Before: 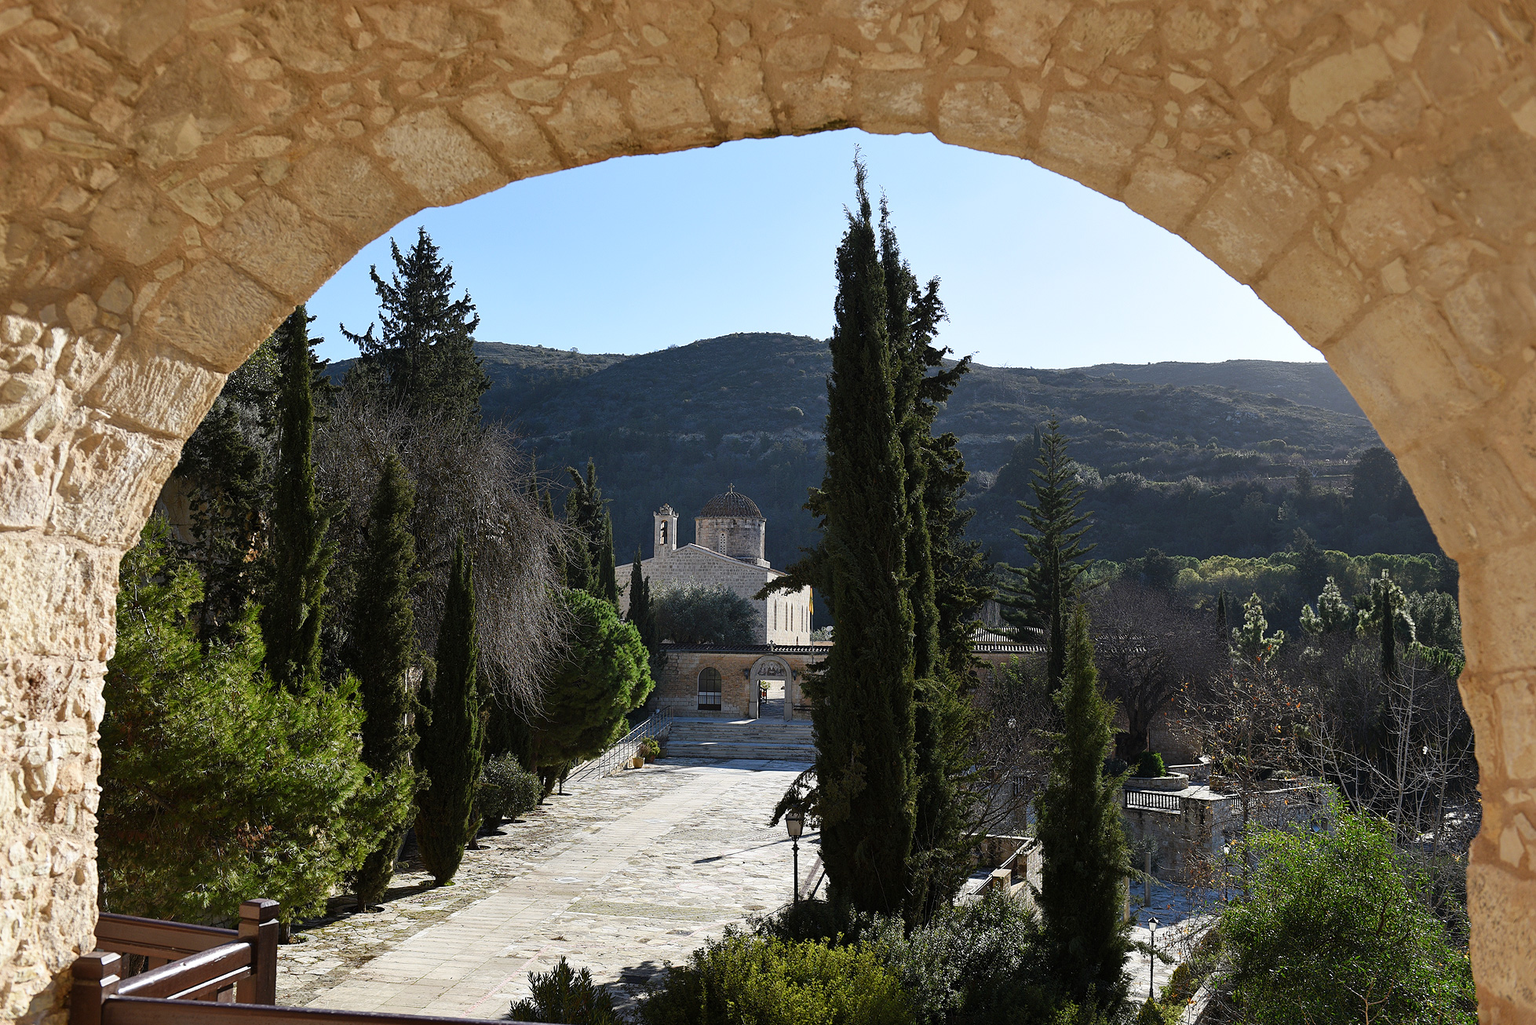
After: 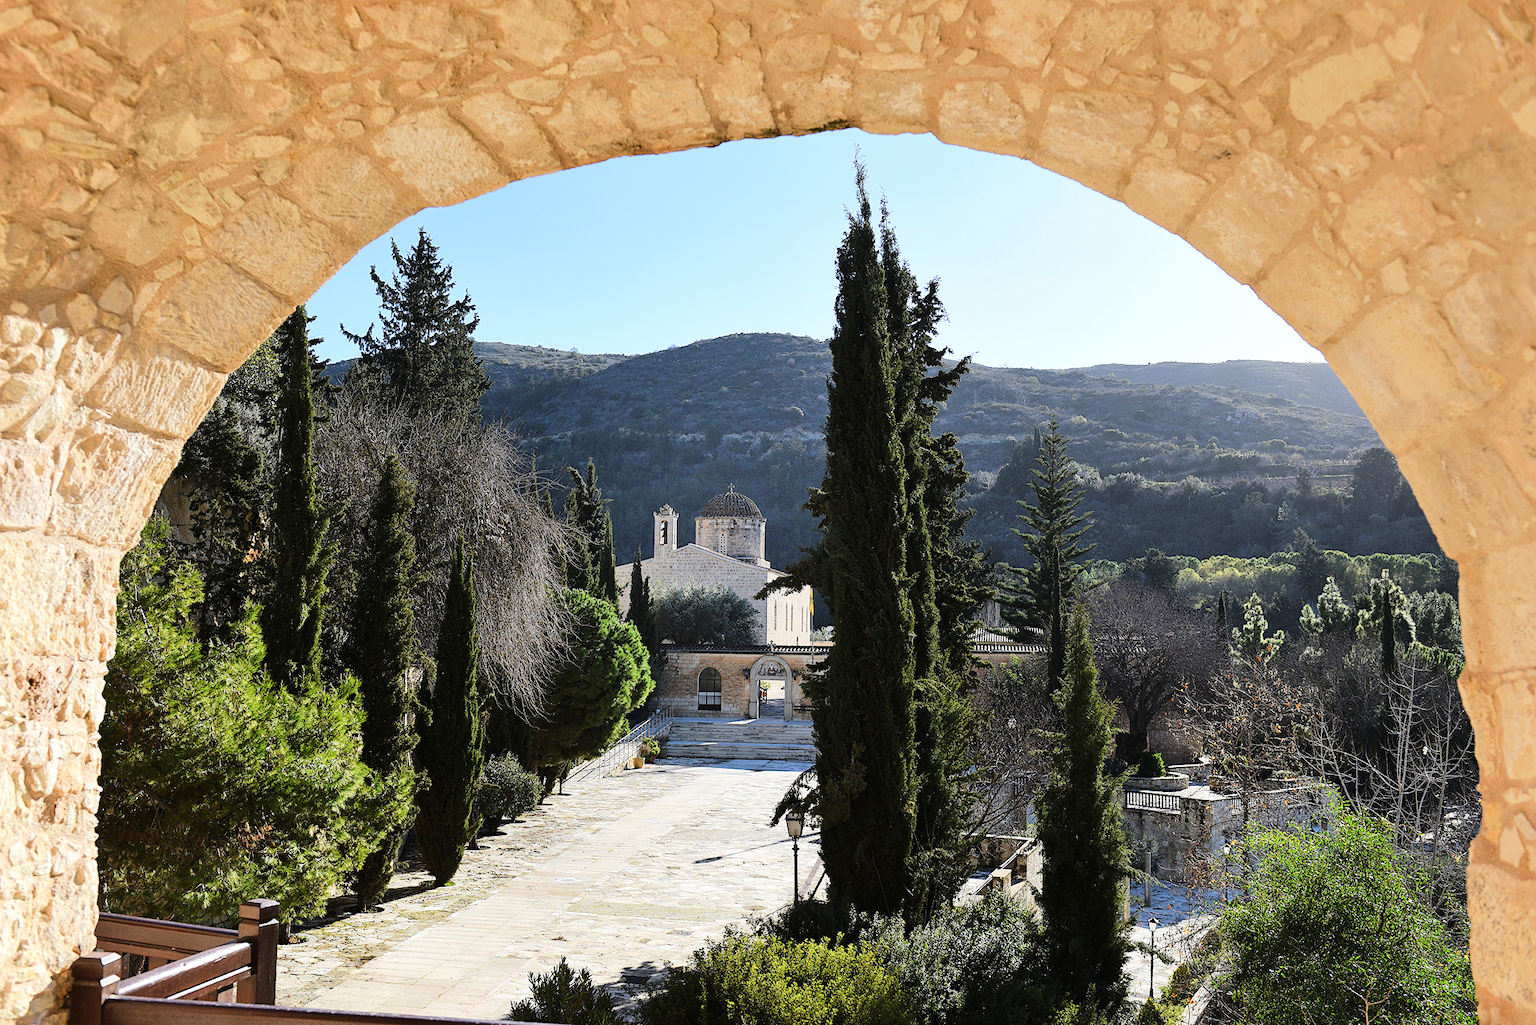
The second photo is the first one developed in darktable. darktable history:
tone equalizer: -7 EV 0.15 EV, -6 EV 0.566 EV, -5 EV 1.17 EV, -4 EV 1.31 EV, -3 EV 1.13 EV, -2 EV 0.6 EV, -1 EV 0.156 EV, edges refinement/feathering 500, mask exposure compensation -1.57 EV, preserve details no
